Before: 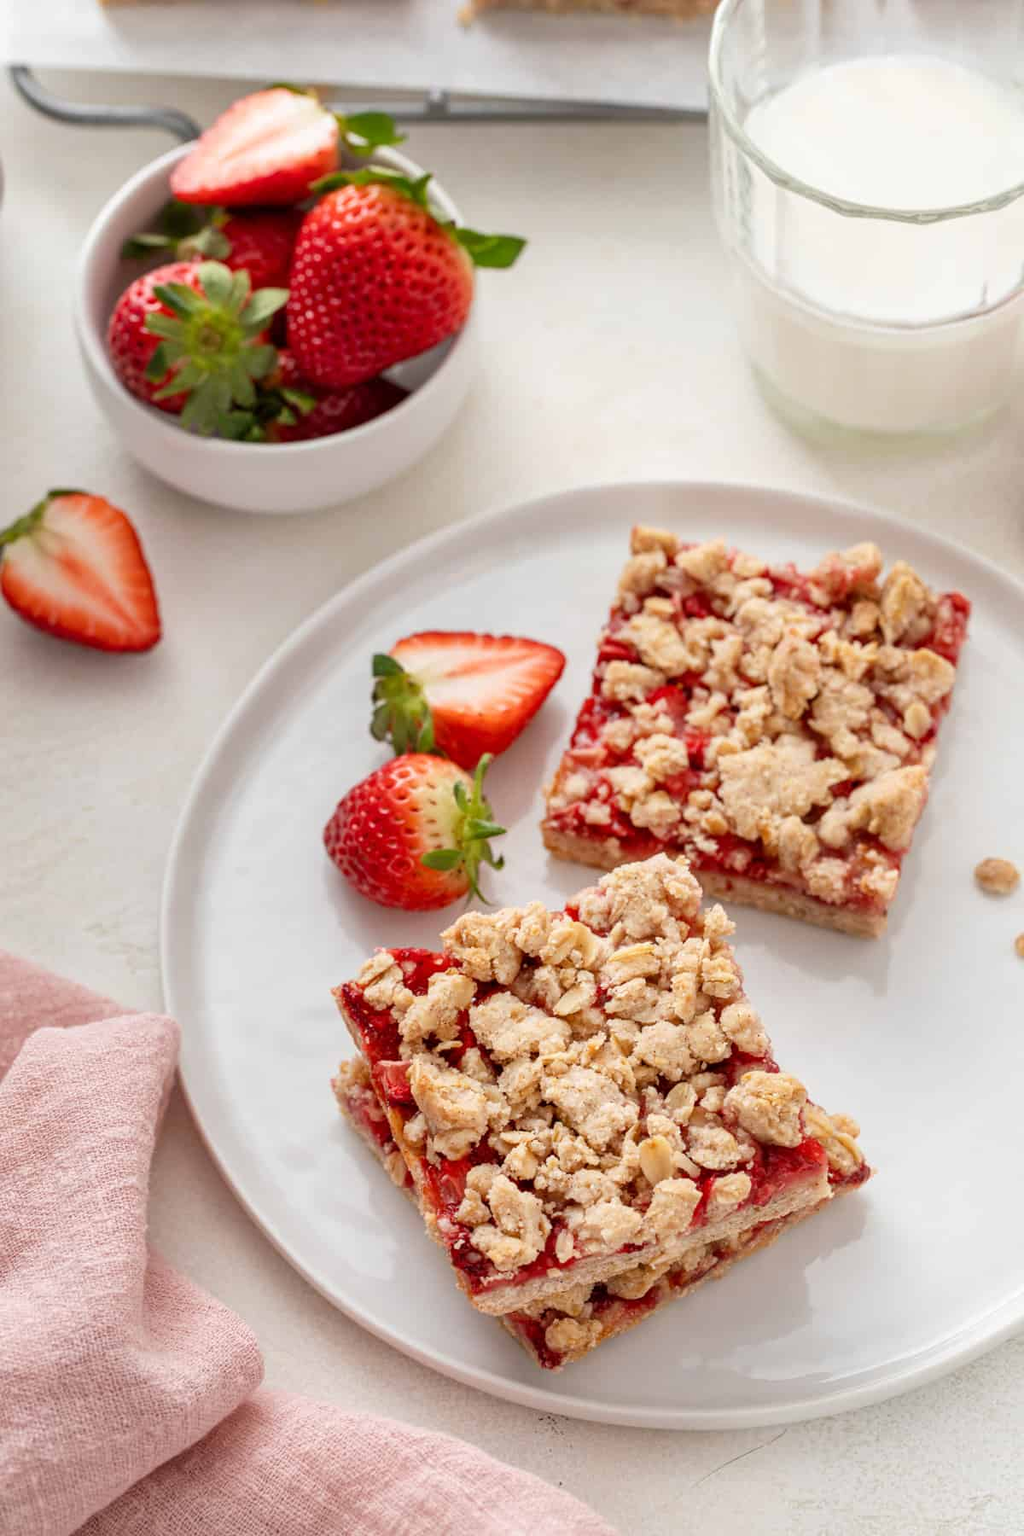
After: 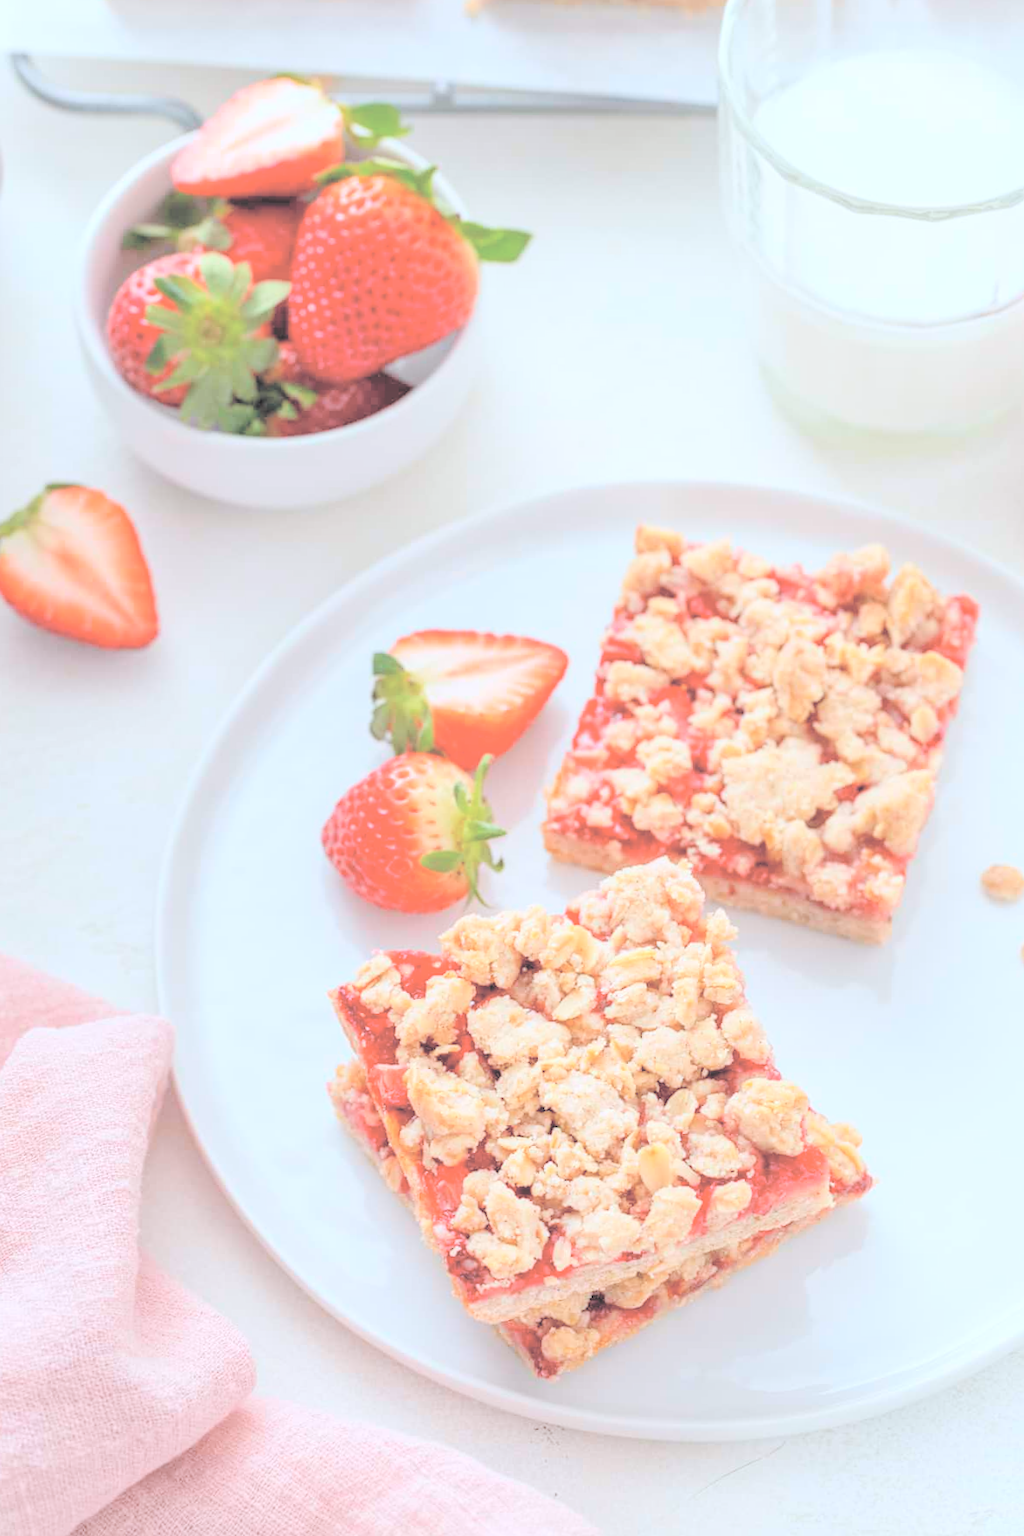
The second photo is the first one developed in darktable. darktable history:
crop and rotate: angle -0.5°
contrast brightness saturation: brightness 1
color correction: highlights a* -4.18, highlights b* -10.81
